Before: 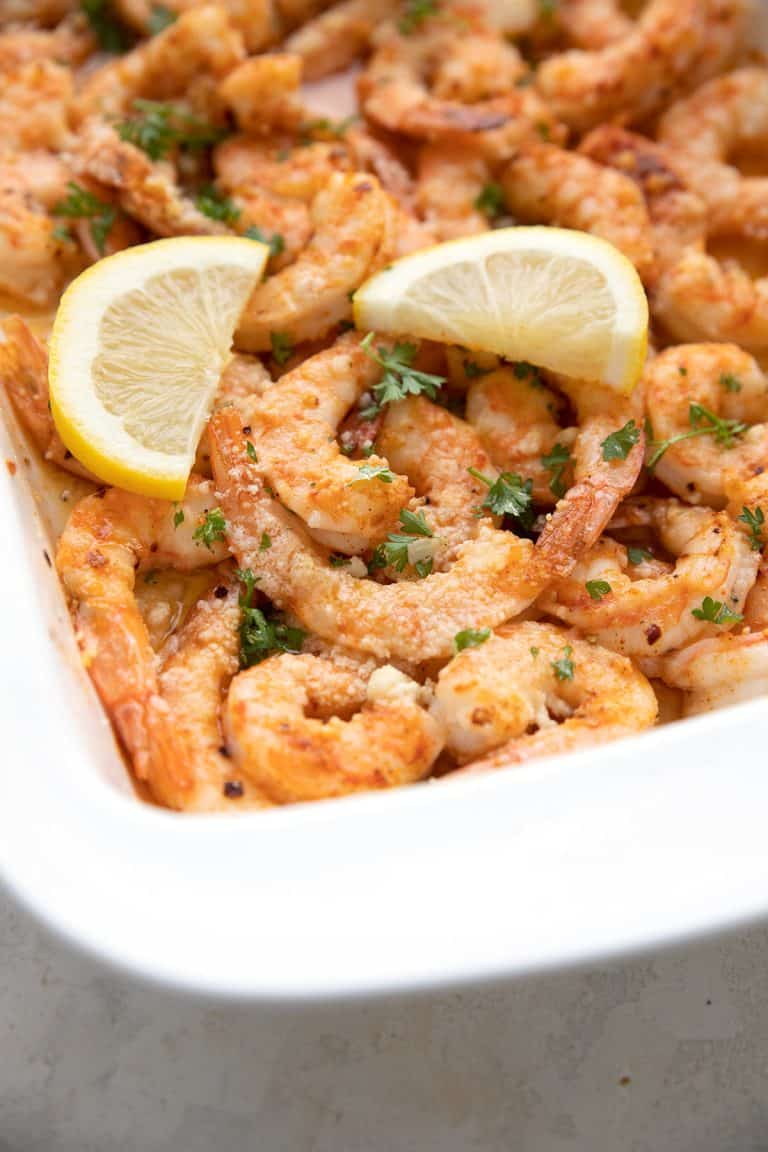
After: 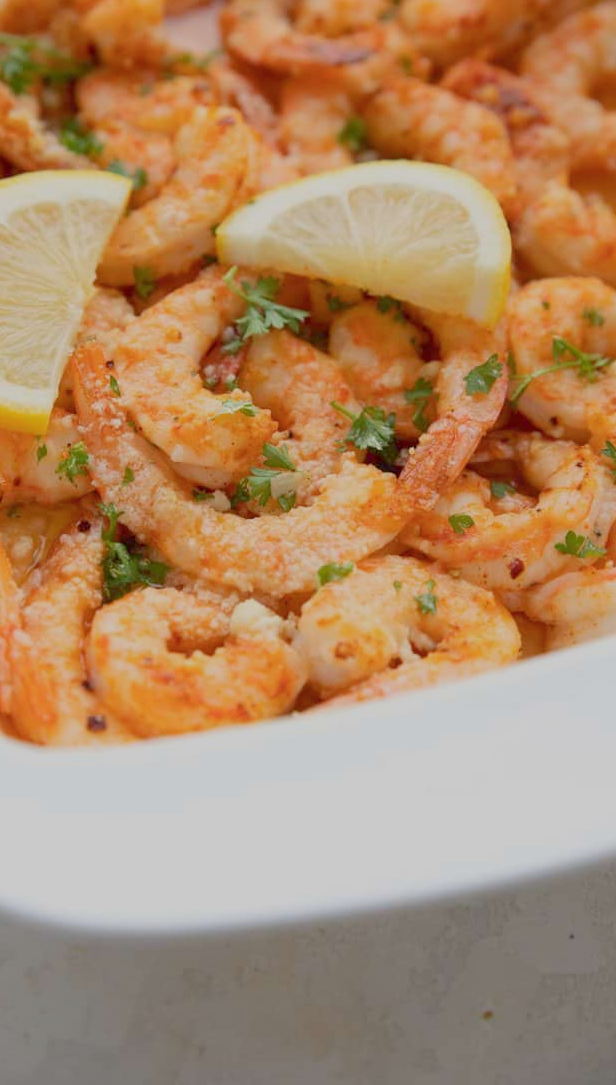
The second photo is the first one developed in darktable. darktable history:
crop and rotate: left 17.959%, top 5.771%, right 1.742%
color balance rgb: contrast -30%
